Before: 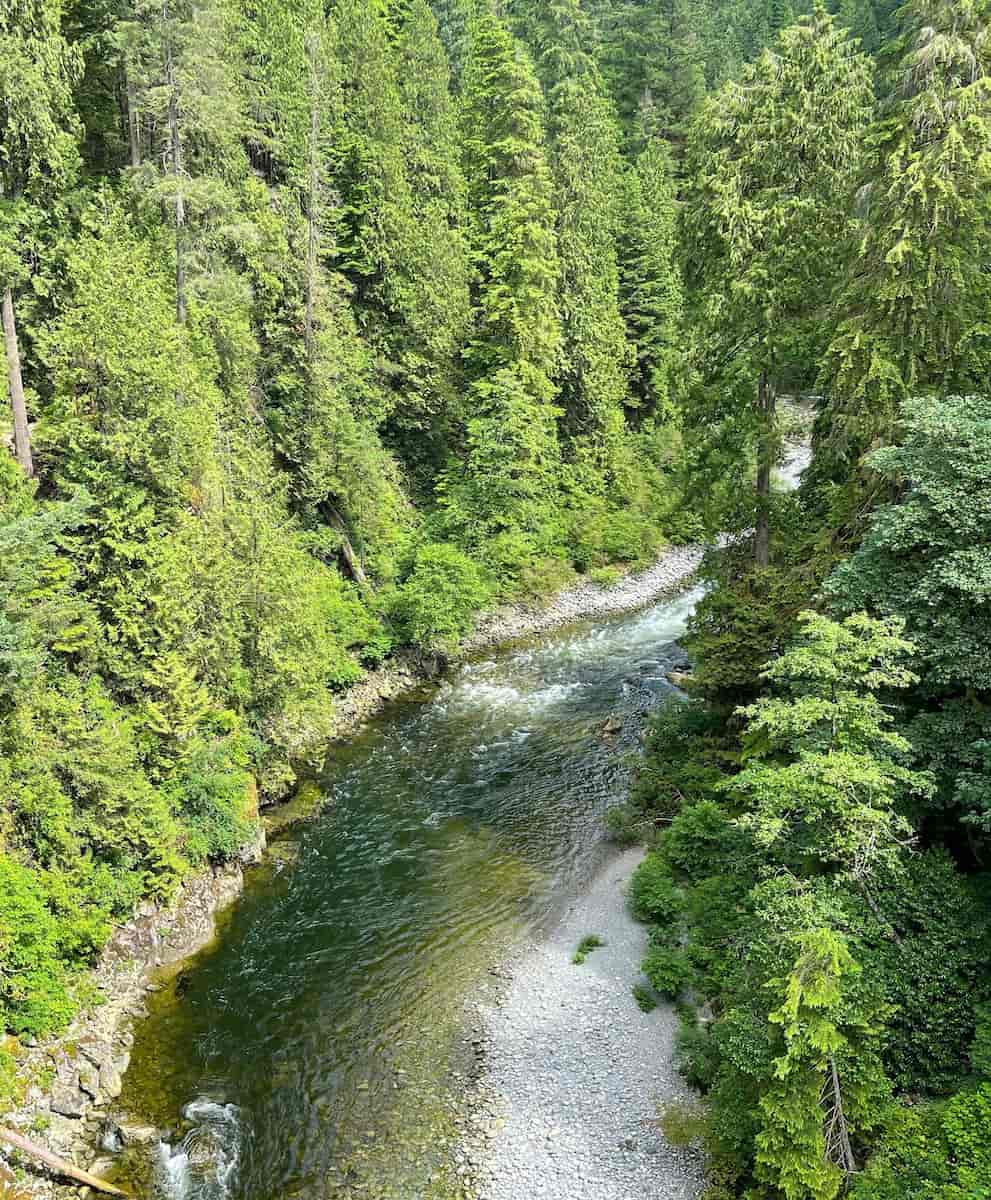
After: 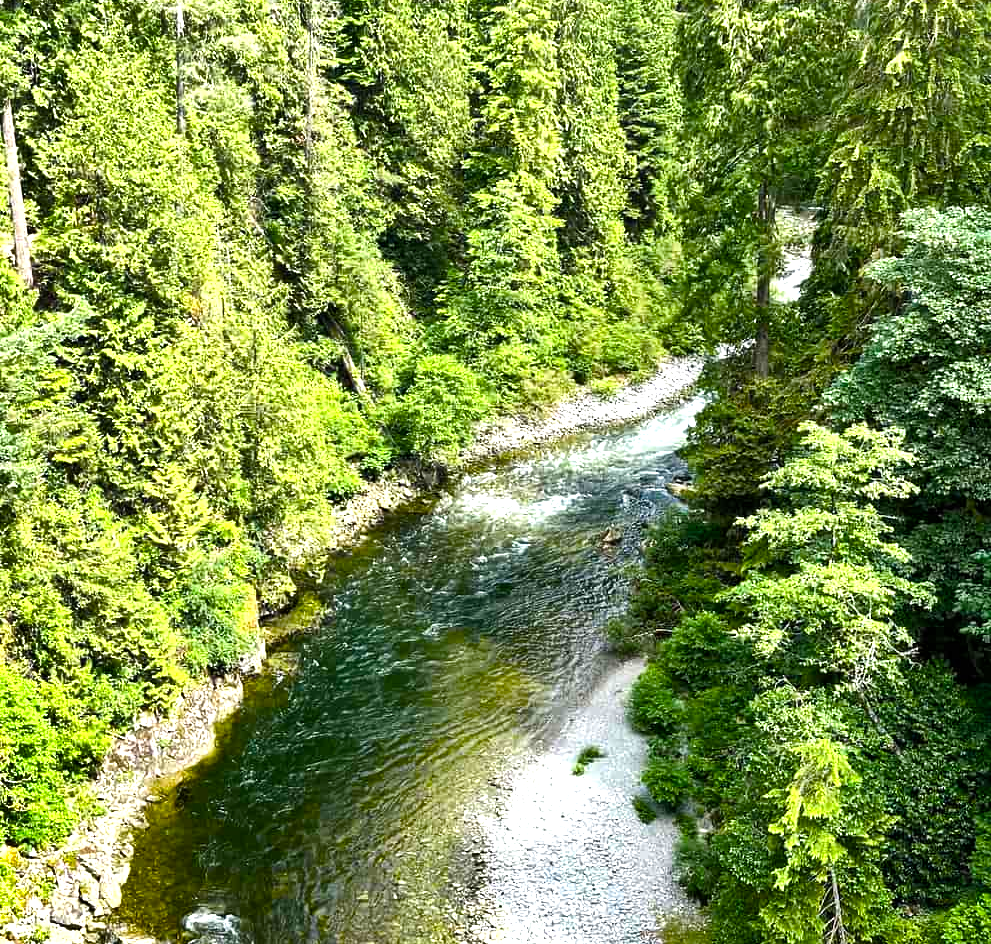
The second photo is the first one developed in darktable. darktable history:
shadows and highlights: soften with gaussian
color balance rgb: perceptual saturation grading › mid-tones 6.33%, perceptual saturation grading › shadows 72.44%, perceptual brilliance grading › highlights 11.59%, contrast 5.05%
crop and rotate: top 15.774%, bottom 5.506%
tone equalizer: -8 EV -0.417 EV, -7 EV -0.389 EV, -6 EV -0.333 EV, -5 EV -0.222 EV, -3 EV 0.222 EV, -2 EV 0.333 EV, -1 EV 0.389 EV, +0 EV 0.417 EV, edges refinement/feathering 500, mask exposure compensation -1.57 EV, preserve details no
